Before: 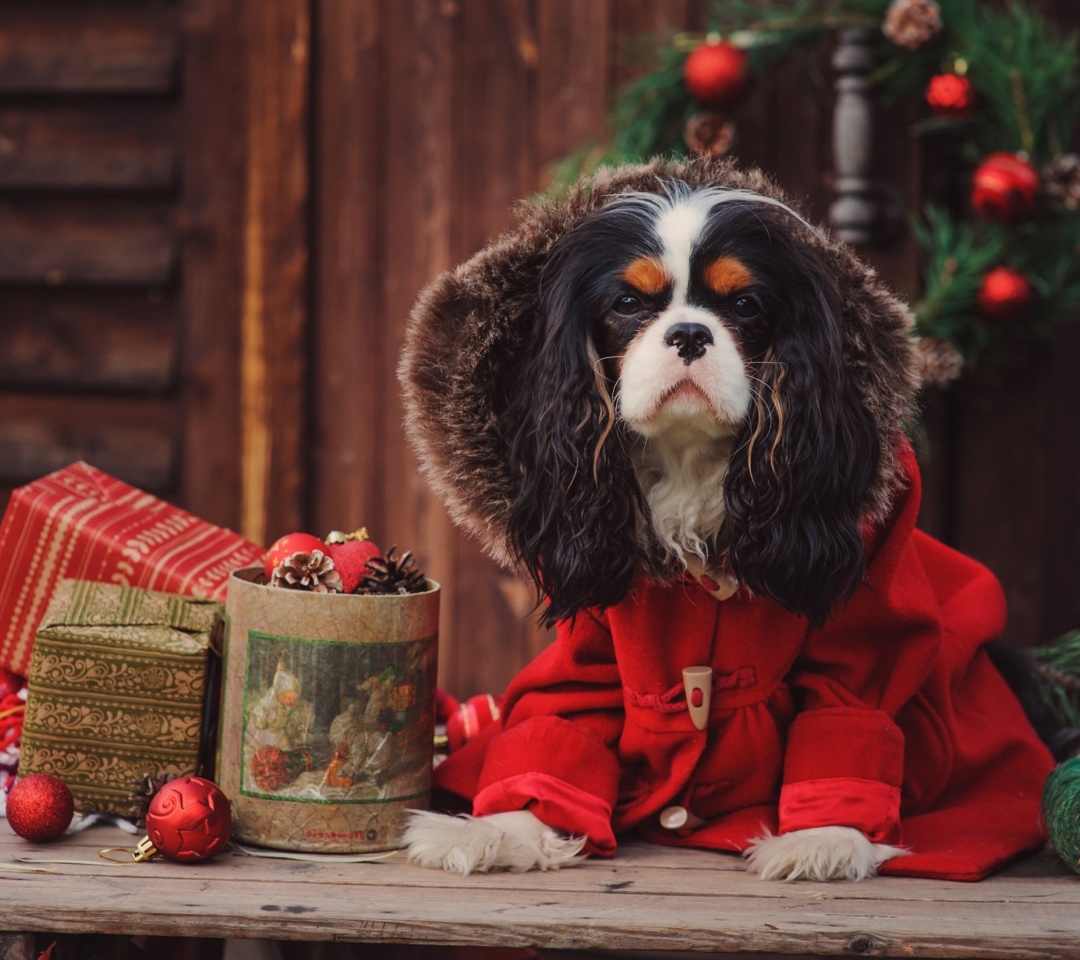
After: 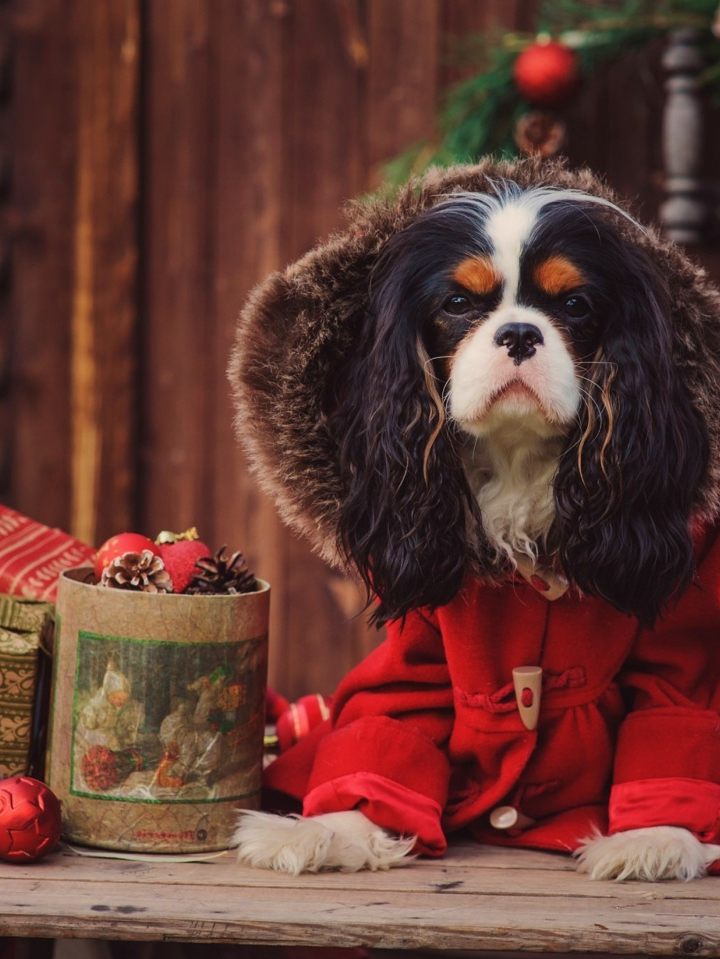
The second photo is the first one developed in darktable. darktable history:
velvia: on, module defaults
crop and rotate: left 15.754%, right 17.579%
